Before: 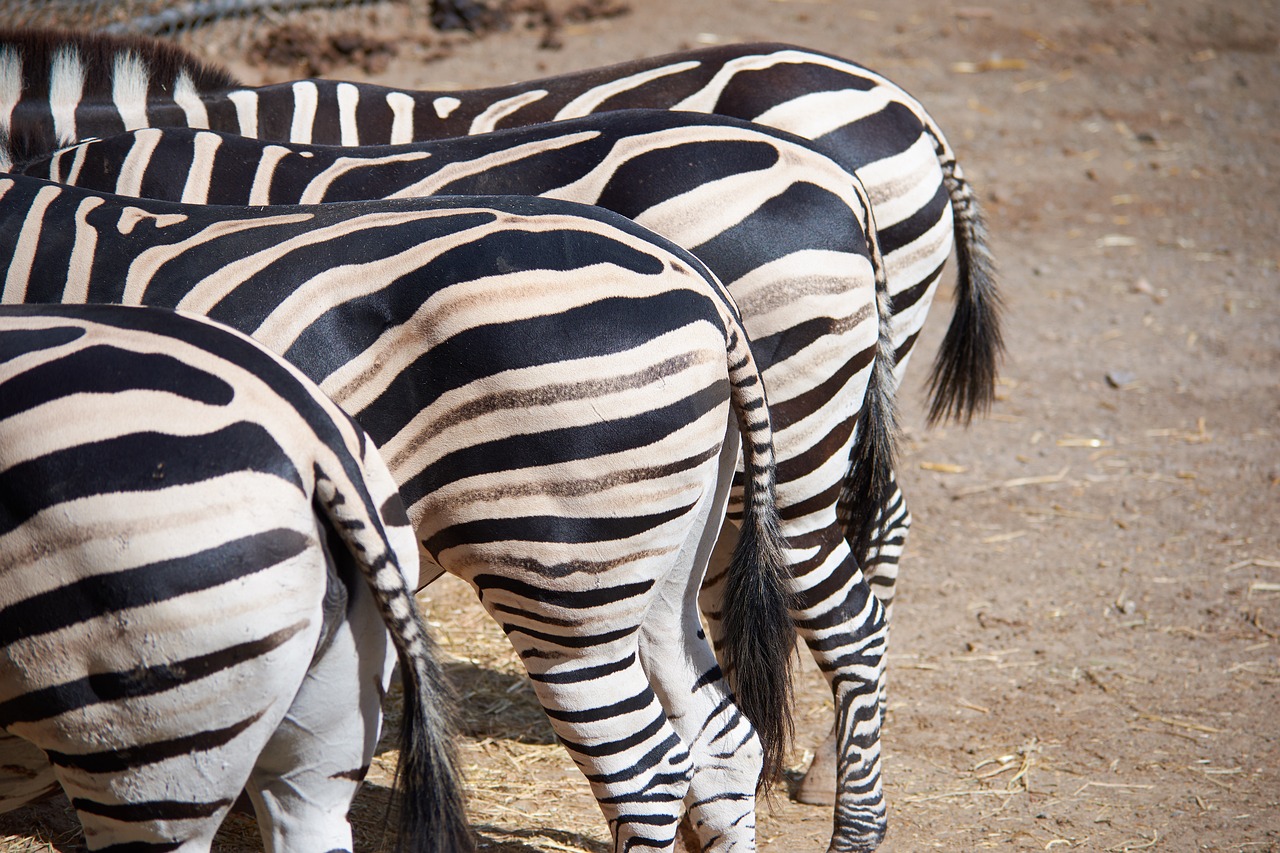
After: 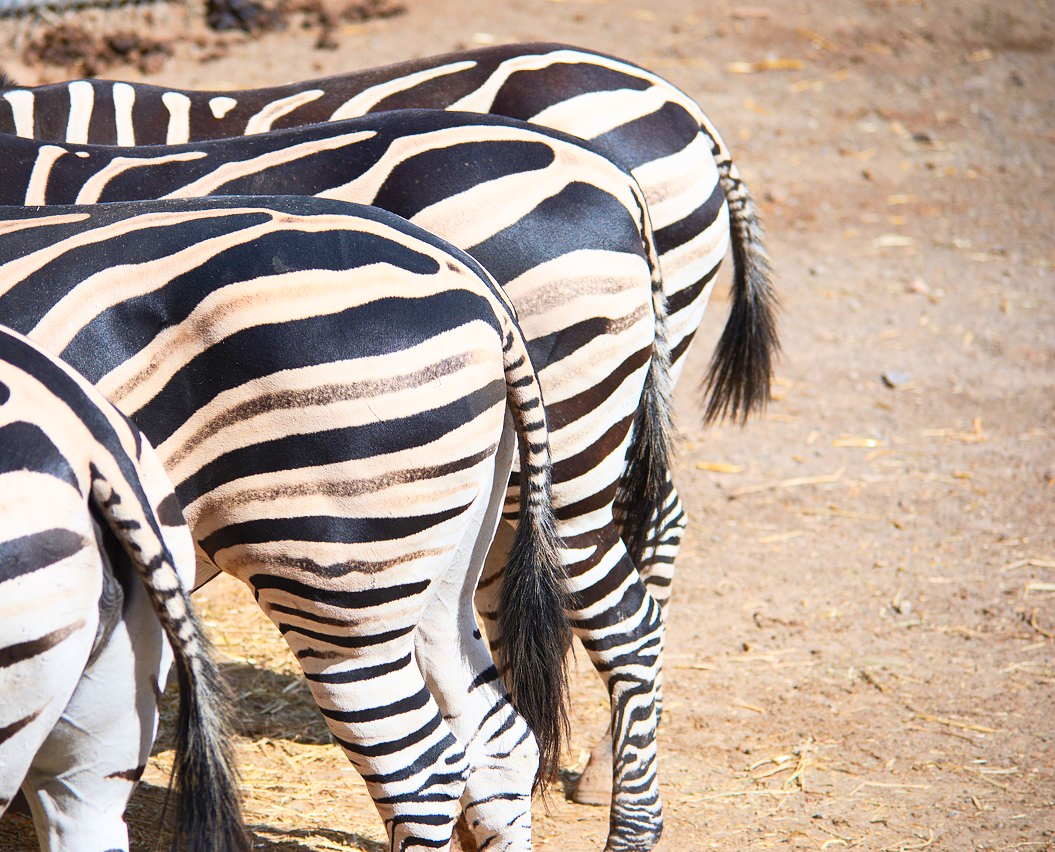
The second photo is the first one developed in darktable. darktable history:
contrast brightness saturation: contrast 0.24, brightness 0.262, saturation 0.382
crop: left 17.562%, bottom 0.051%
